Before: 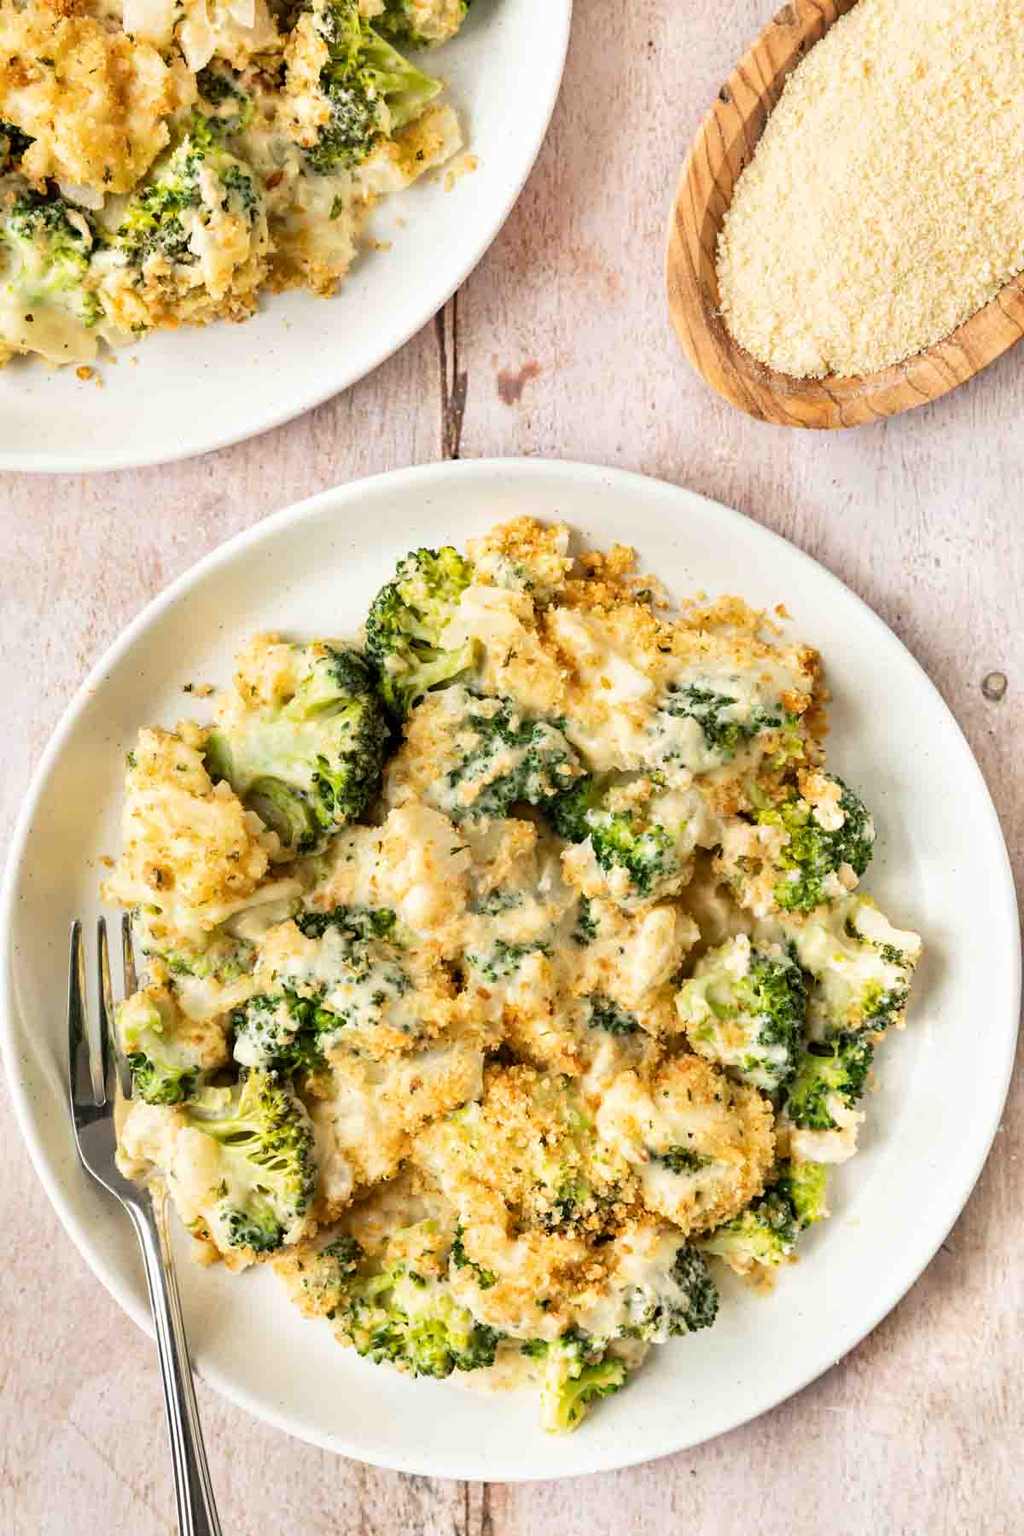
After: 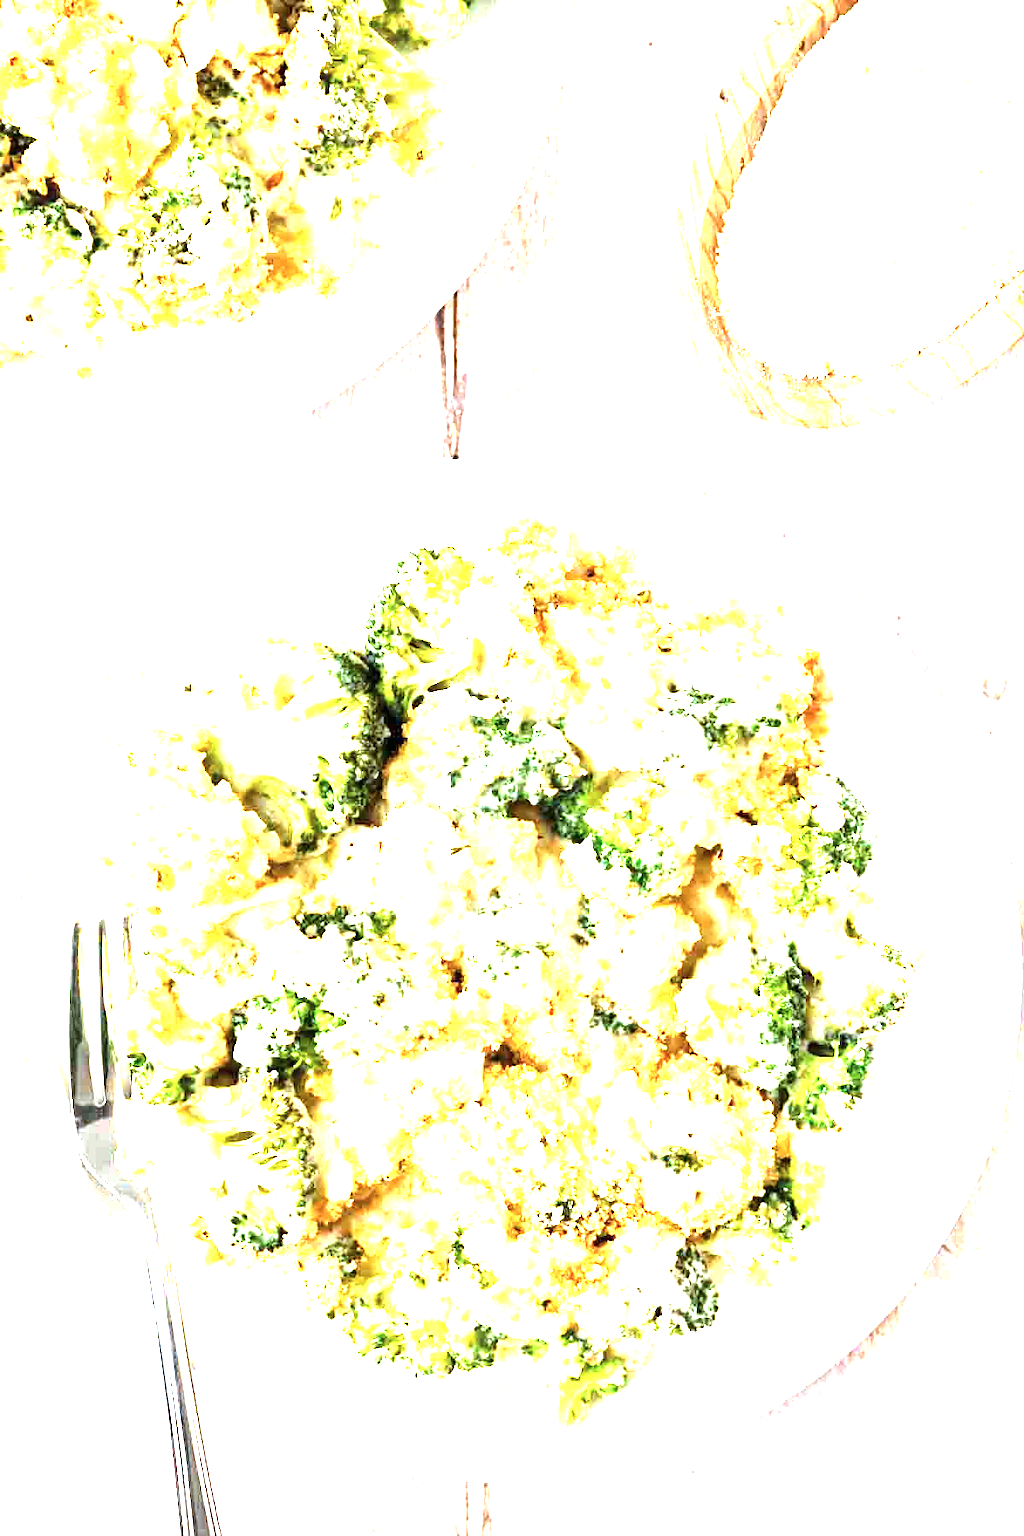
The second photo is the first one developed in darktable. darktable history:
tone equalizer: -8 EV -0.417 EV, -7 EV -0.389 EV, -6 EV -0.333 EV, -5 EV -0.222 EV, -3 EV 0.222 EV, -2 EV 0.333 EV, -1 EV 0.389 EV, +0 EV 0.417 EV, edges refinement/feathering 500, mask exposure compensation -1.57 EV, preserve details no
color calibration: illuminant custom, x 0.368, y 0.373, temperature 4330.32 K
exposure: black level correction 0, exposure 2.327 EV, compensate exposure bias true, compensate highlight preservation false
